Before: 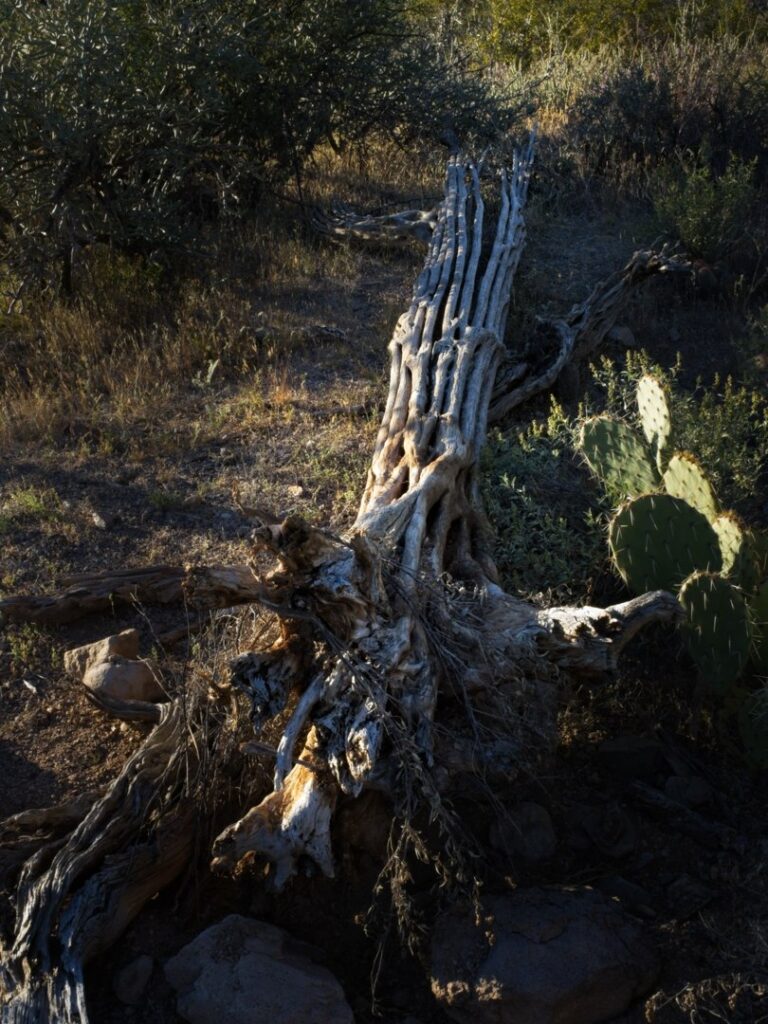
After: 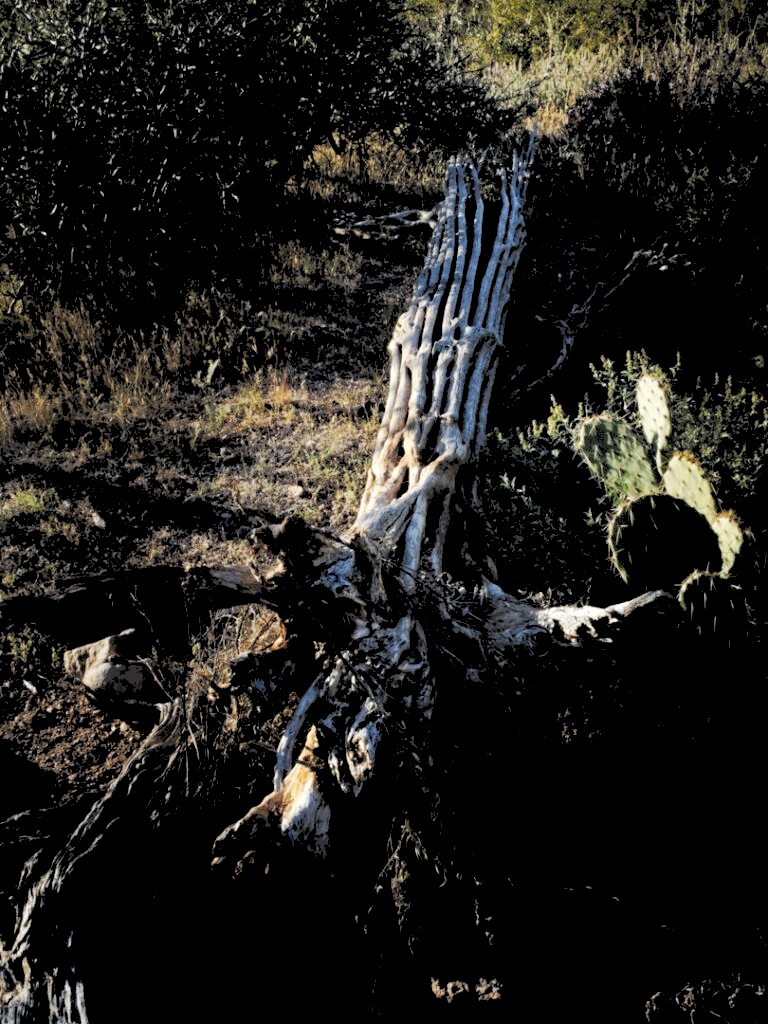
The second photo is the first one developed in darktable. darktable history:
rgb levels: levels [[0.029, 0.461, 0.922], [0, 0.5, 1], [0, 0.5, 1]]
tone curve: curves: ch0 [(0, 0) (0.003, 0.055) (0.011, 0.111) (0.025, 0.126) (0.044, 0.169) (0.069, 0.215) (0.1, 0.199) (0.136, 0.207) (0.177, 0.259) (0.224, 0.327) (0.277, 0.361) (0.335, 0.431) (0.399, 0.501) (0.468, 0.589) (0.543, 0.683) (0.623, 0.73) (0.709, 0.796) (0.801, 0.863) (0.898, 0.921) (1, 1)], preserve colors none
